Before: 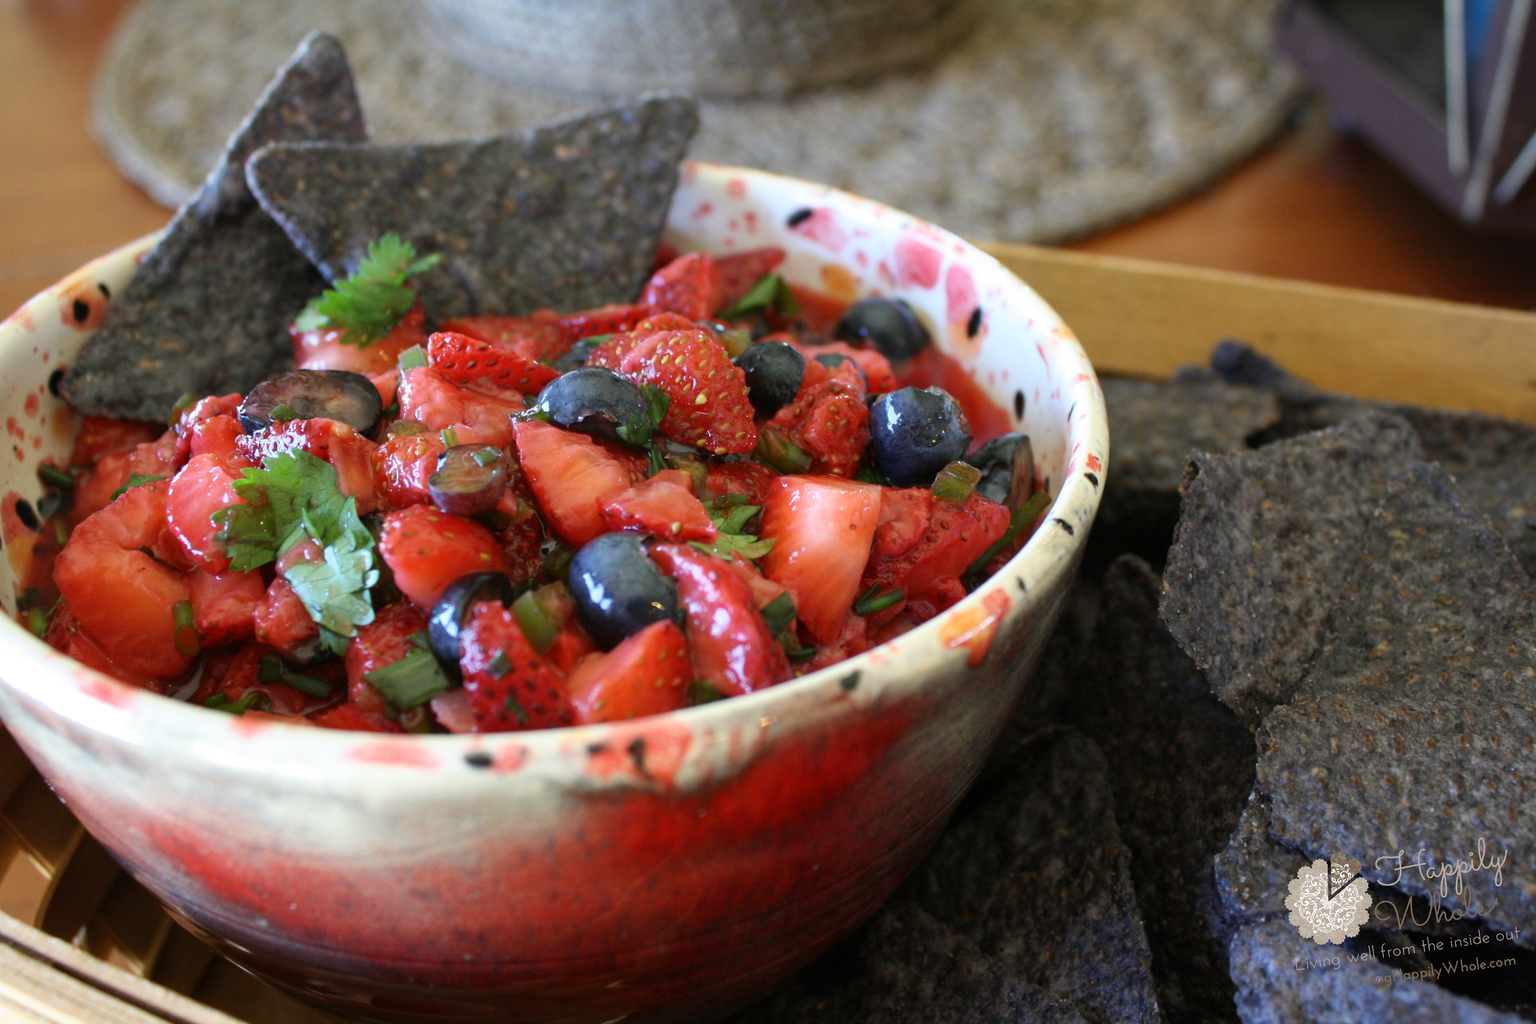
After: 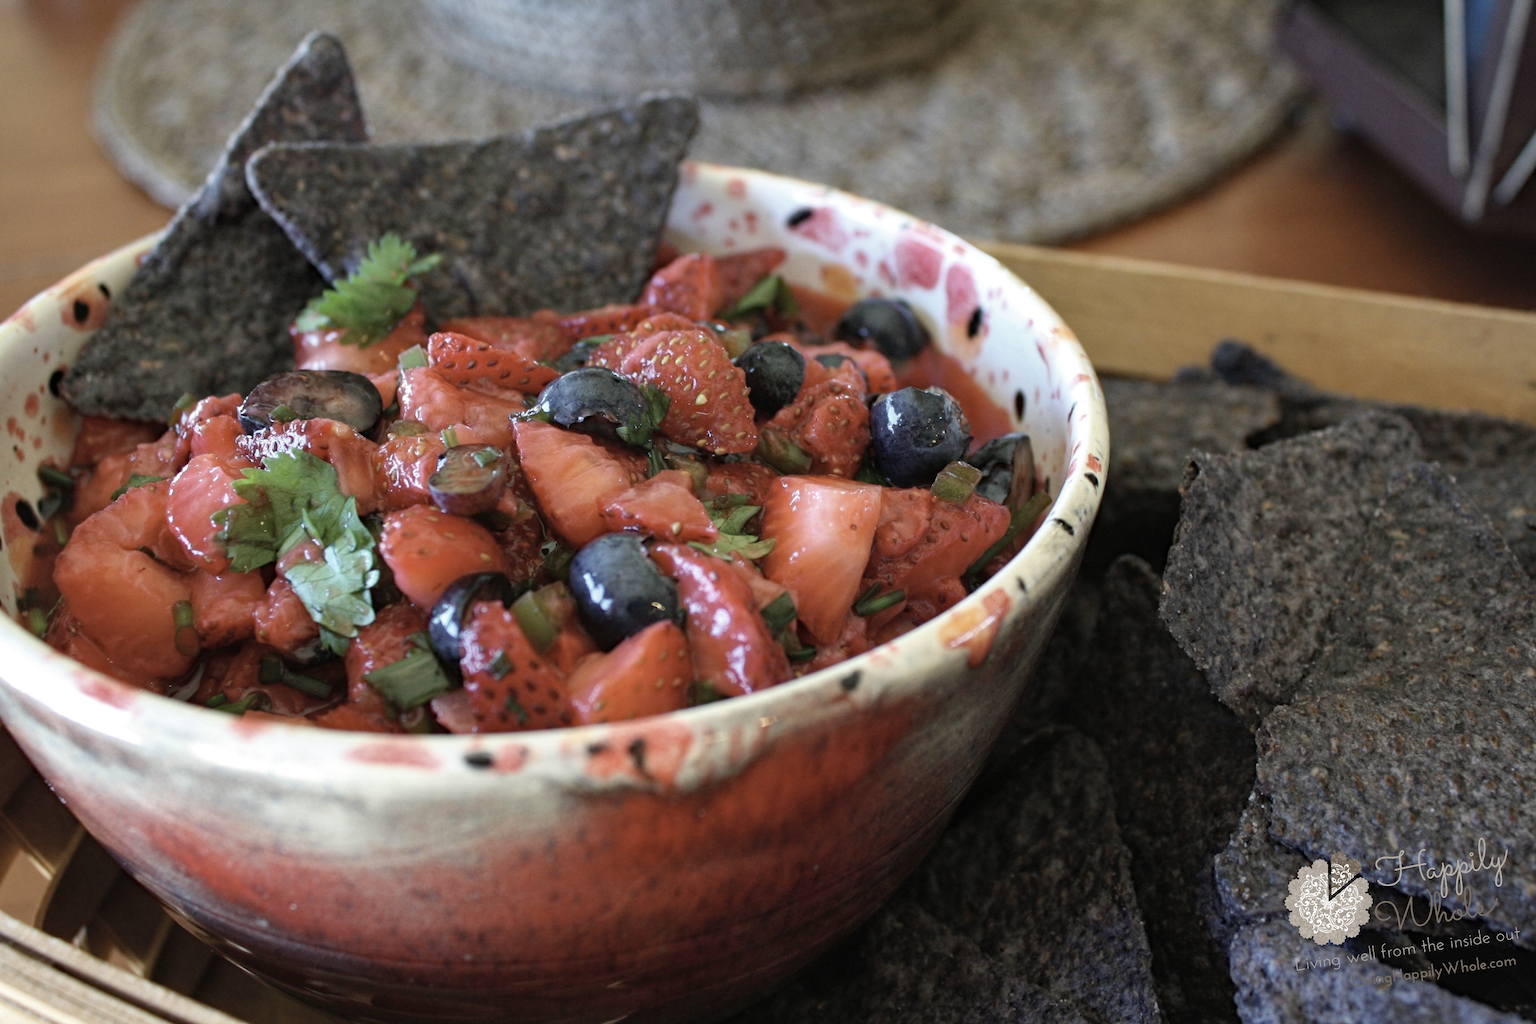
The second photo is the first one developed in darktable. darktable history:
shadows and highlights: shadows 12, white point adjustment 1.2, soften with gaussian
local contrast: highlights 100%, shadows 100%, detail 120%, midtone range 0.2
haze removal: strength 0.29, distance 0.25, compatibility mode true, adaptive false
defringe: on, module defaults
vibrance: on, module defaults
raw denoise: noise threshold 0.006, x [[0, 0.25, 0.5, 0.75, 1] ×4]
contrast brightness saturation: contrast -0.05, saturation -0.41
